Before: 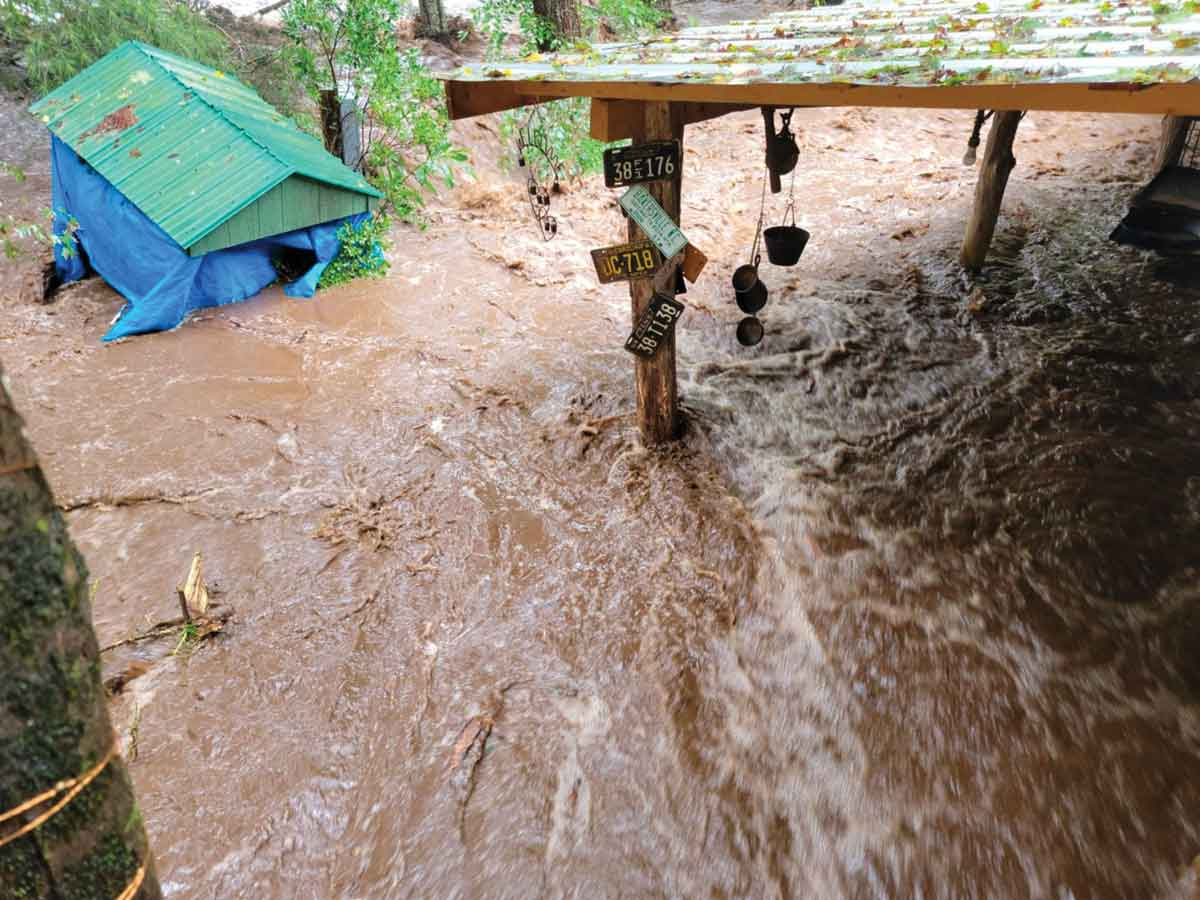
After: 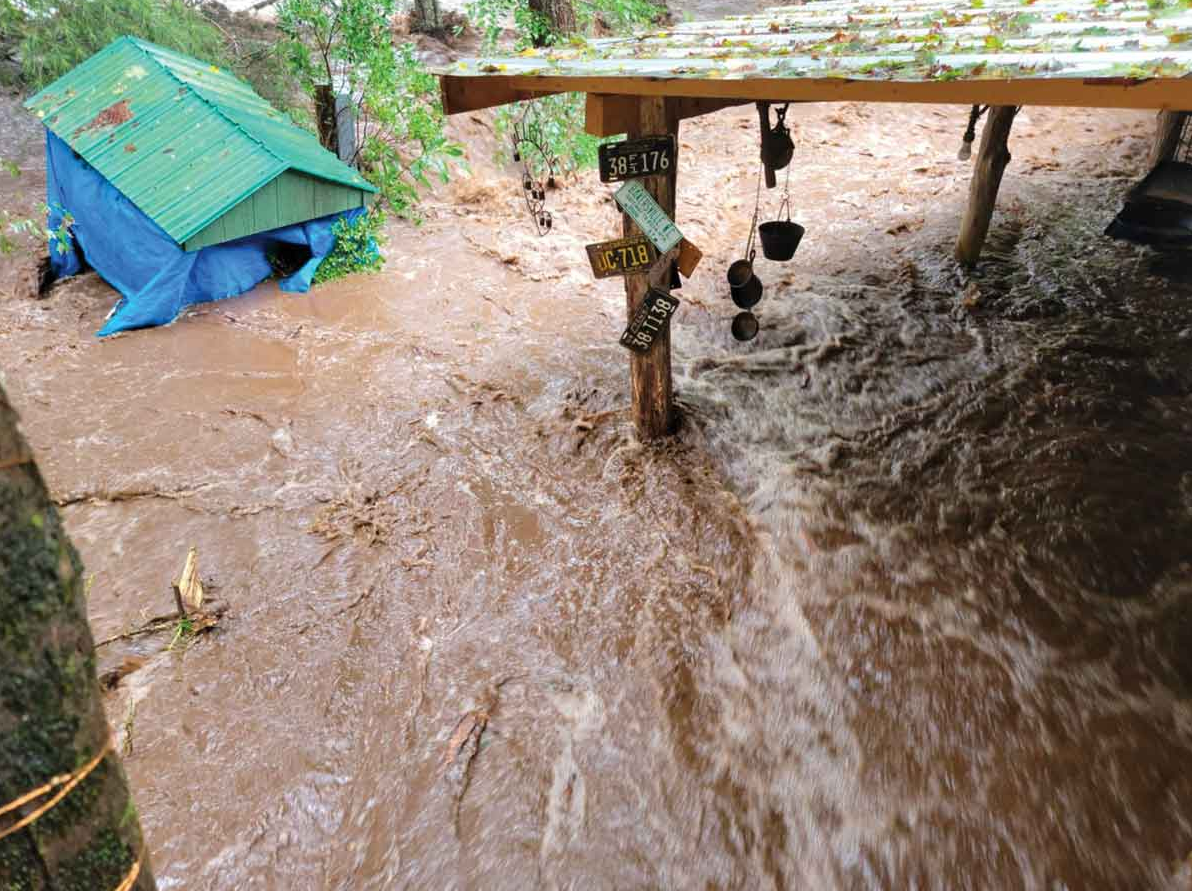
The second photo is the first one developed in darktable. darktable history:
crop: left 0.492%, top 0.602%, right 0.167%, bottom 0.39%
